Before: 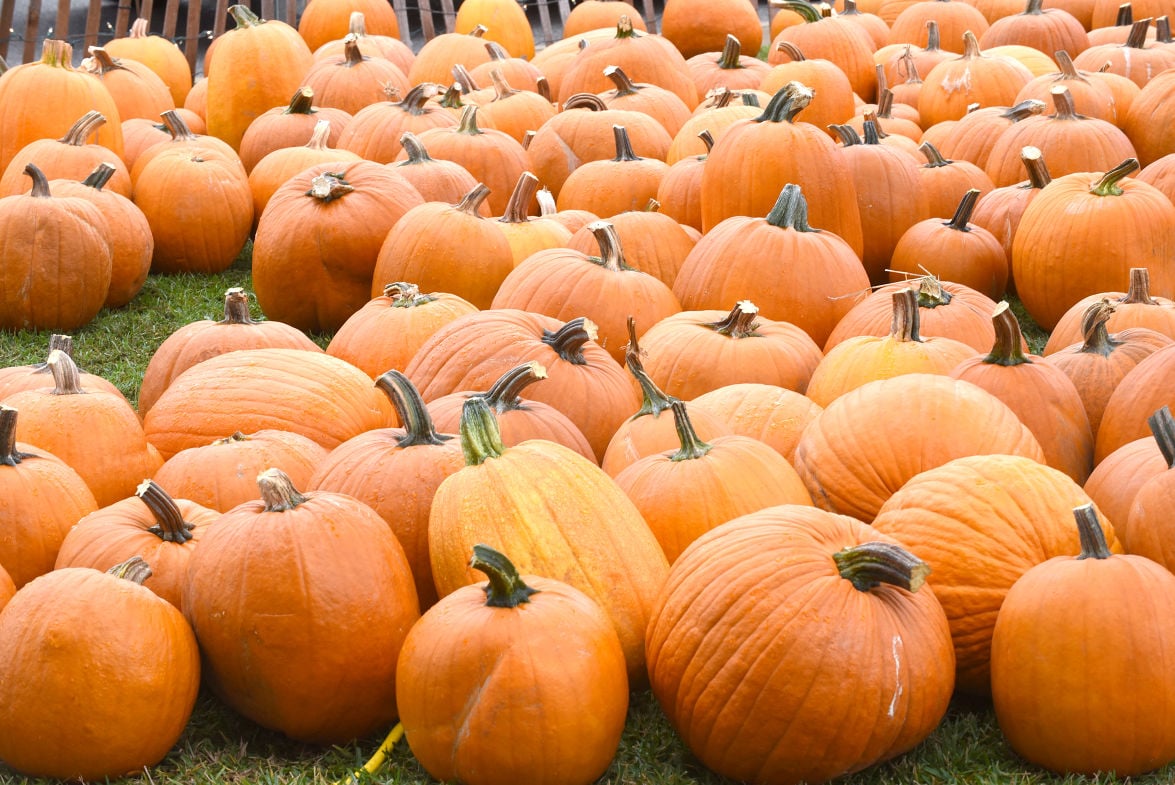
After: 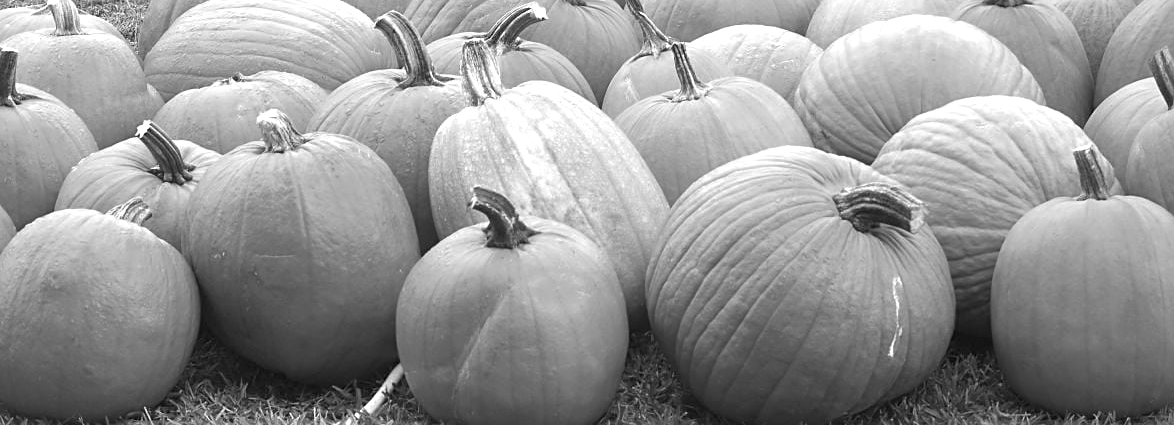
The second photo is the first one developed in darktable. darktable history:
exposure: black level correction 0, exposure 0.5 EV, compensate highlight preservation false
crop and rotate: top 45.756%, right 0.08%
sharpen: on, module defaults
color zones: curves: ch0 [(0.002, 0.593) (0.143, 0.417) (0.285, 0.541) (0.455, 0.289) (0.608, 0.327) (0.727, 0.283) (0.869, 0.571) (1, 0.603)]; ch1 [(0, 0) (0.143, 0) (0.286, 0) (0.429, 0) (0.571, 0) (0.714, 0) (0.857, 0)]
